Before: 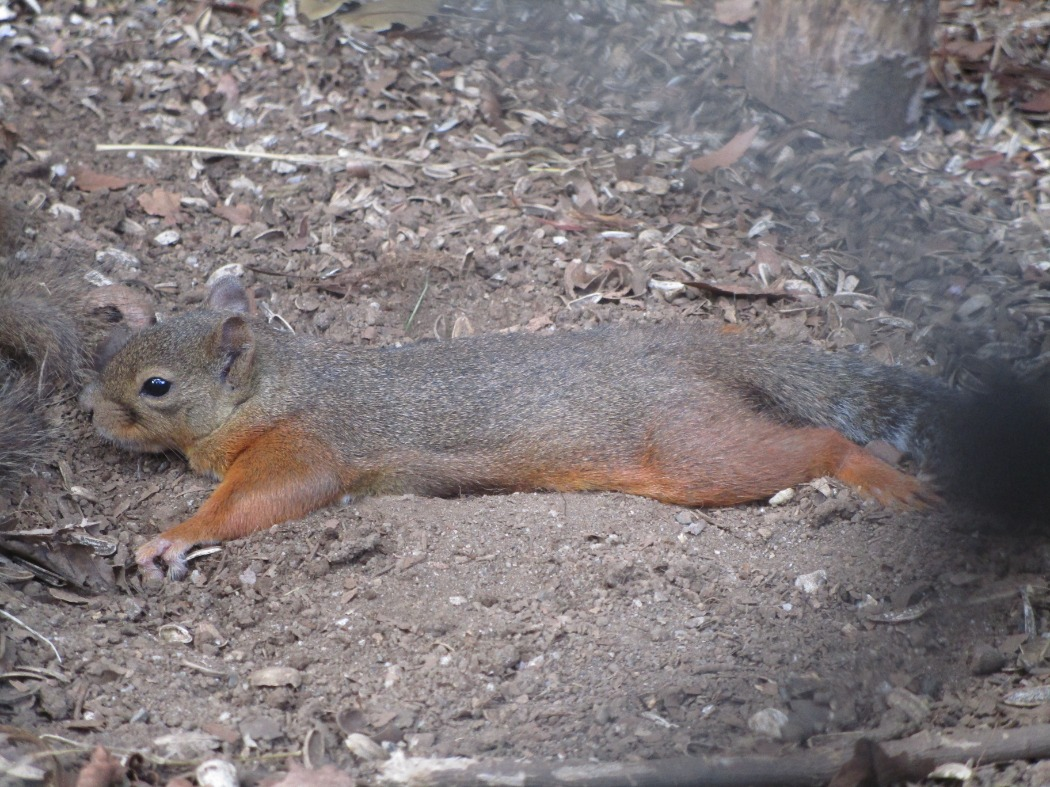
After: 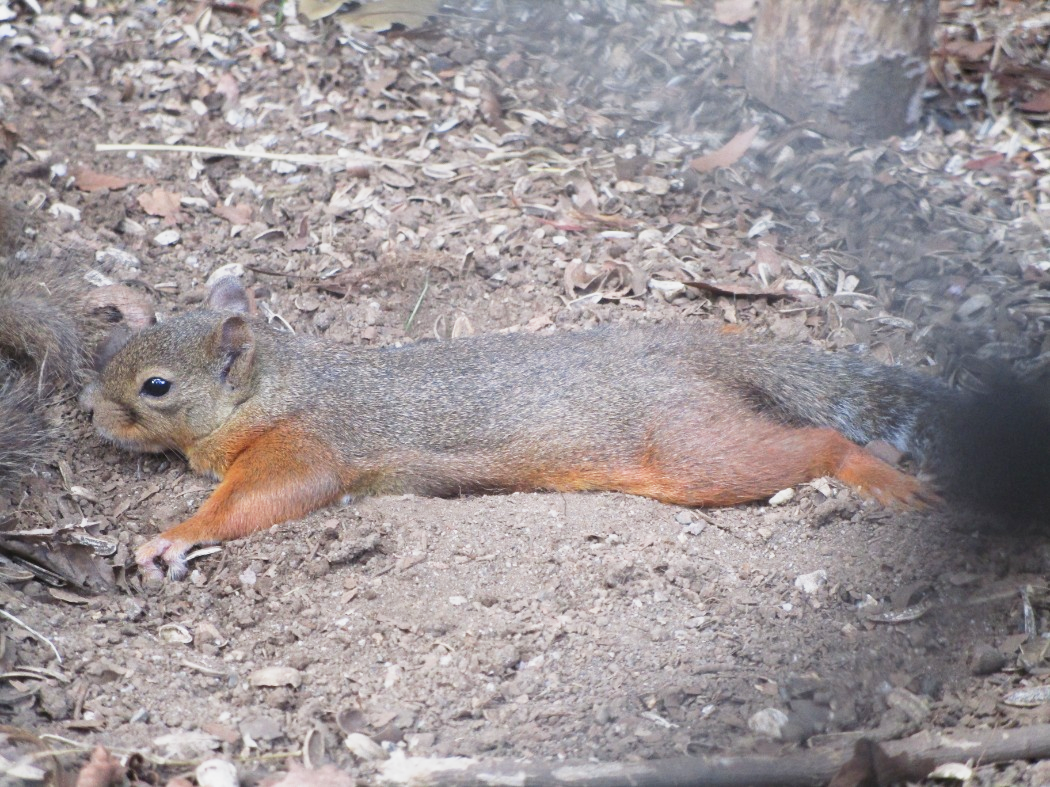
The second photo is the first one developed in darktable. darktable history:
base curve: curves: ch0 [(0, 0) (0.088, 0.125) (0.176, 0.251) (0.354, 0.501) (0.613, 0.749) (1, 0.877)], preserve colors none
exposure: exposure 0.15 EV, compensate highlight preservation false
